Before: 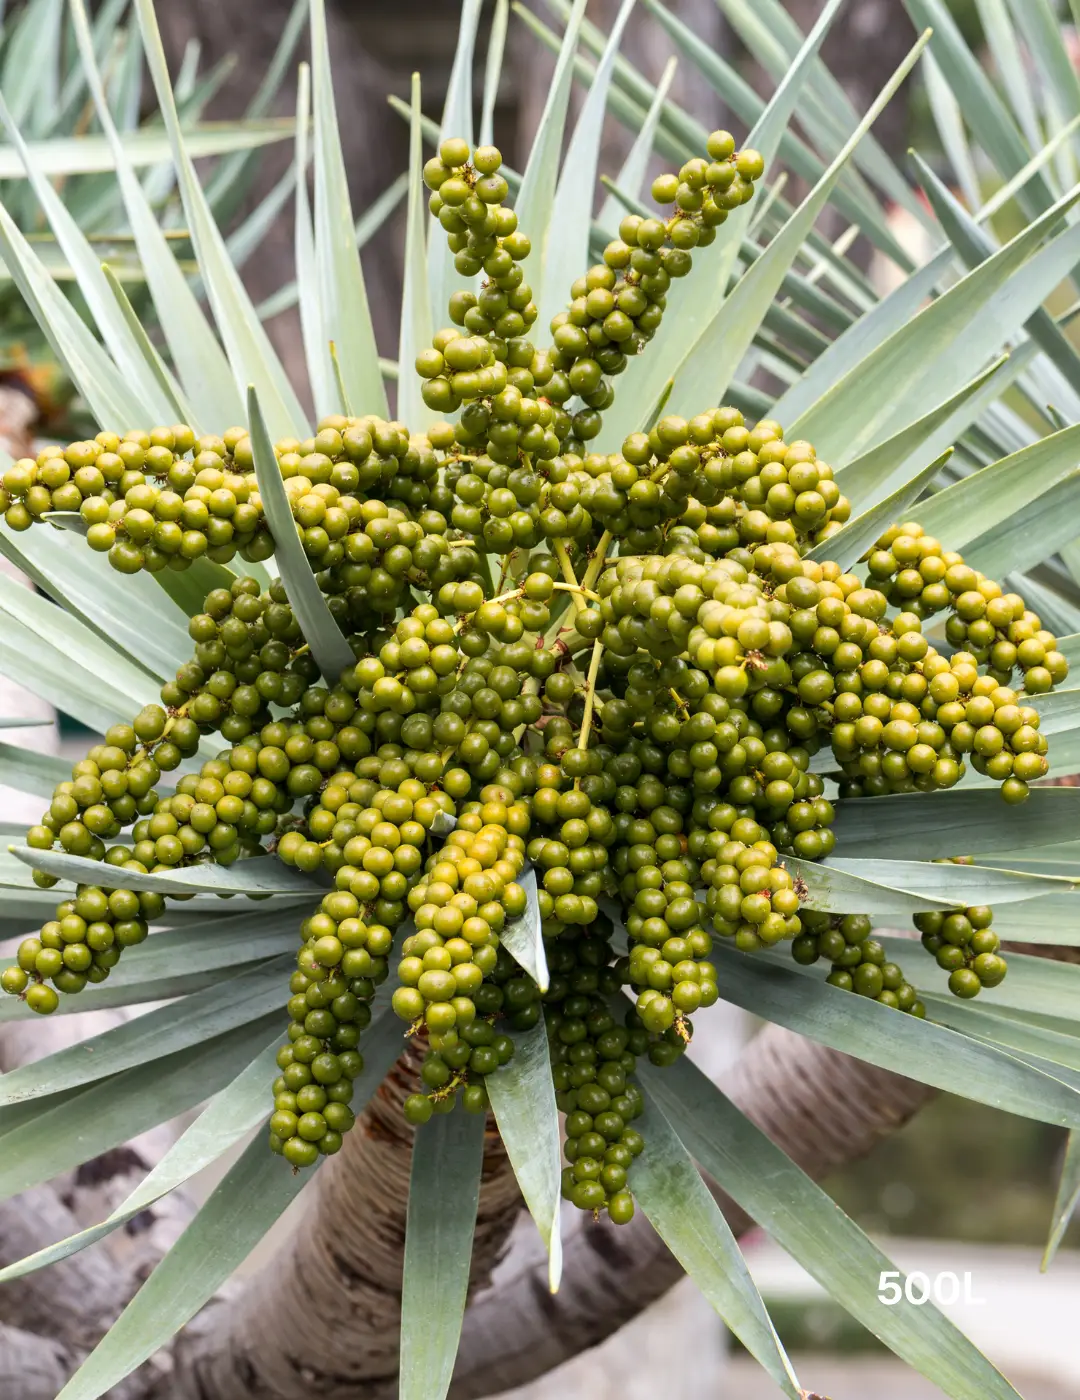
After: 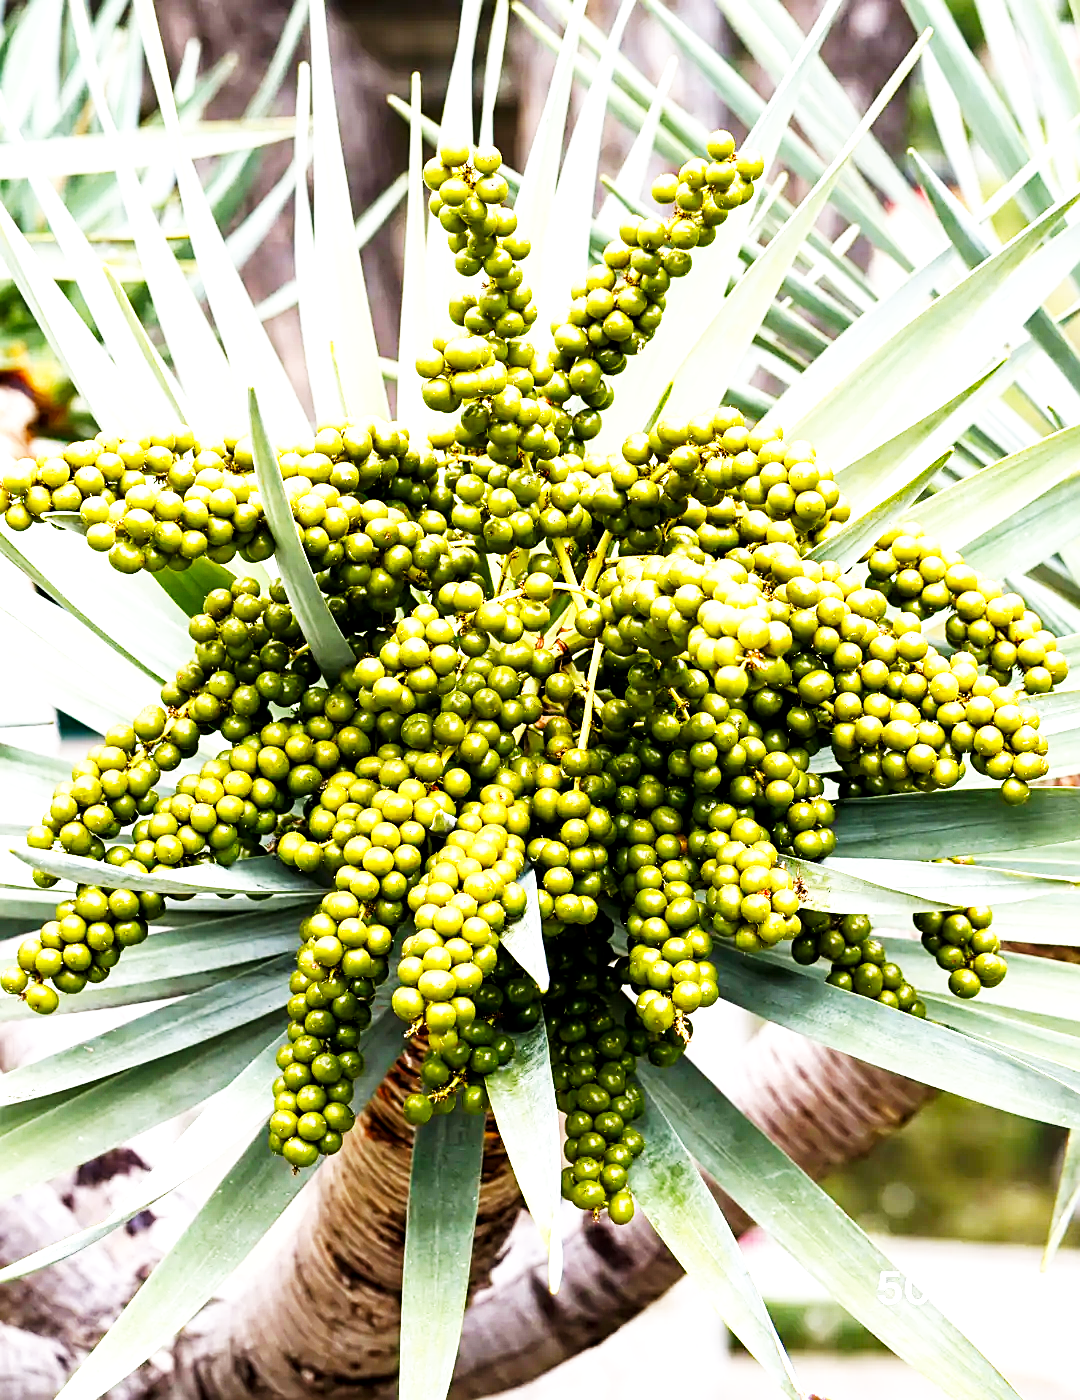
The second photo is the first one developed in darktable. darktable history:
base curve: curves: ch0 [(0, 0) (0.007, 0.004) (0.027, 0.03) (0.046, 0.07) (0.207, 0.54) (0.442, 0.872) (0.673, 0.972) (1, 1)], preserve colors none
sharpen: on, module defaults
local contrast: highlights 100%, shadows 100%, detail 120%, midtone range 0.2
color balance rgb: shadows lift › luminance -20%, power › hue 72.24°, highlights gain › luminance 15%, global offset › hue 171.6°, perceptual saturation grading › highlights -15%, perceptual saturation grading › shadows 25%, global vibrance 35%, contrast 10%
